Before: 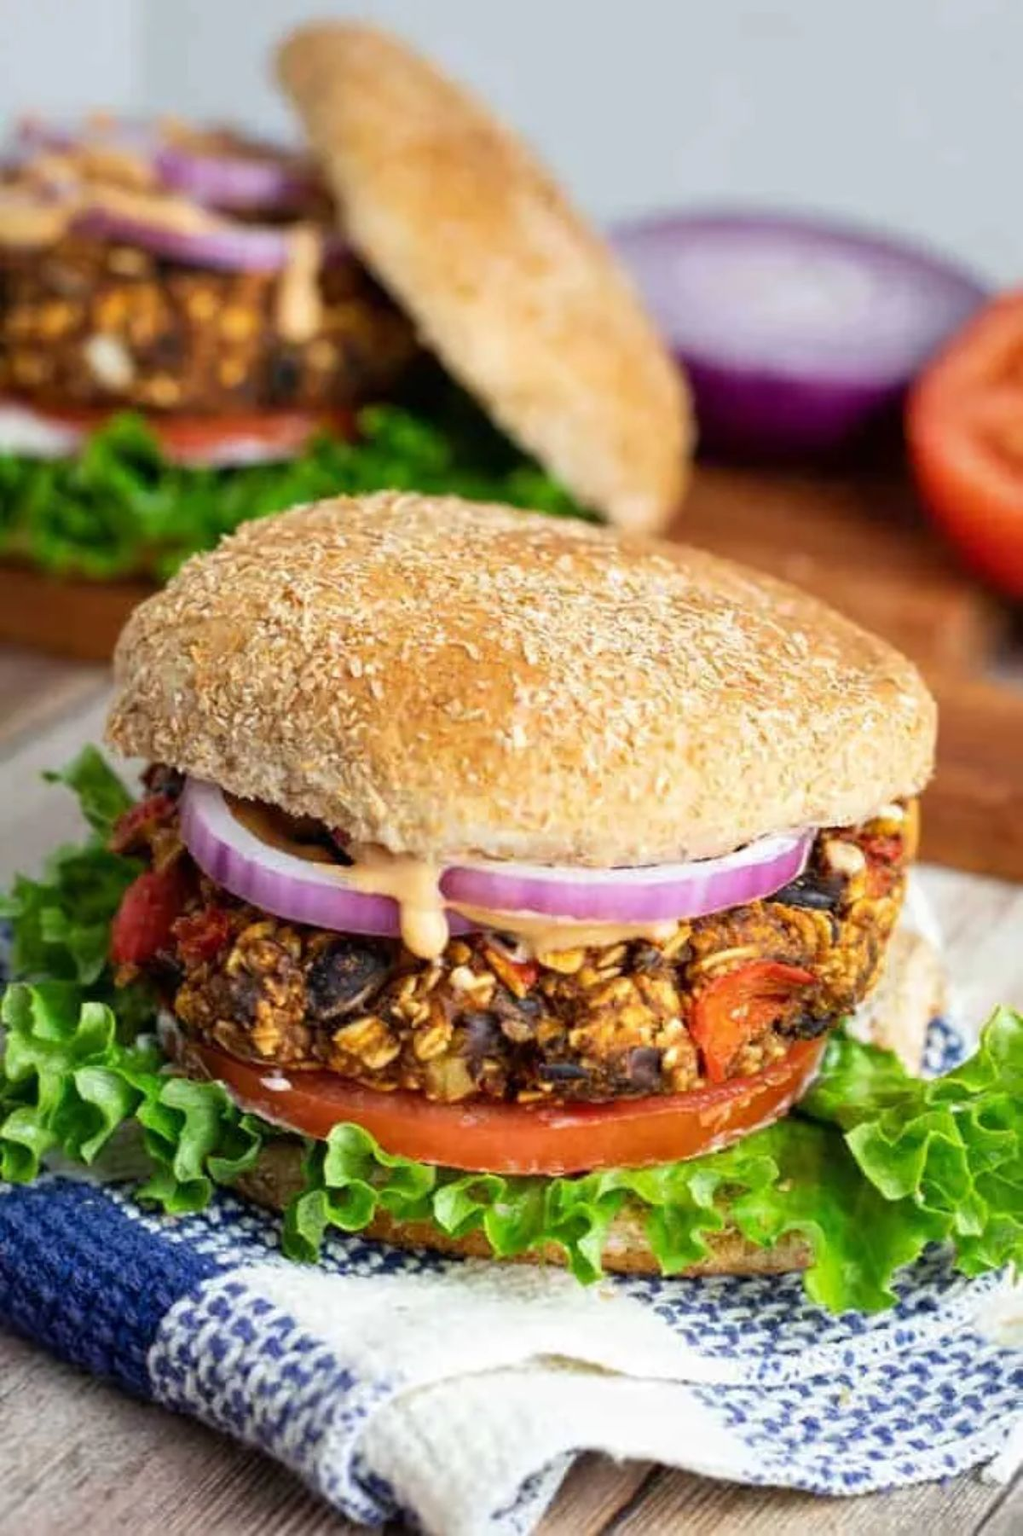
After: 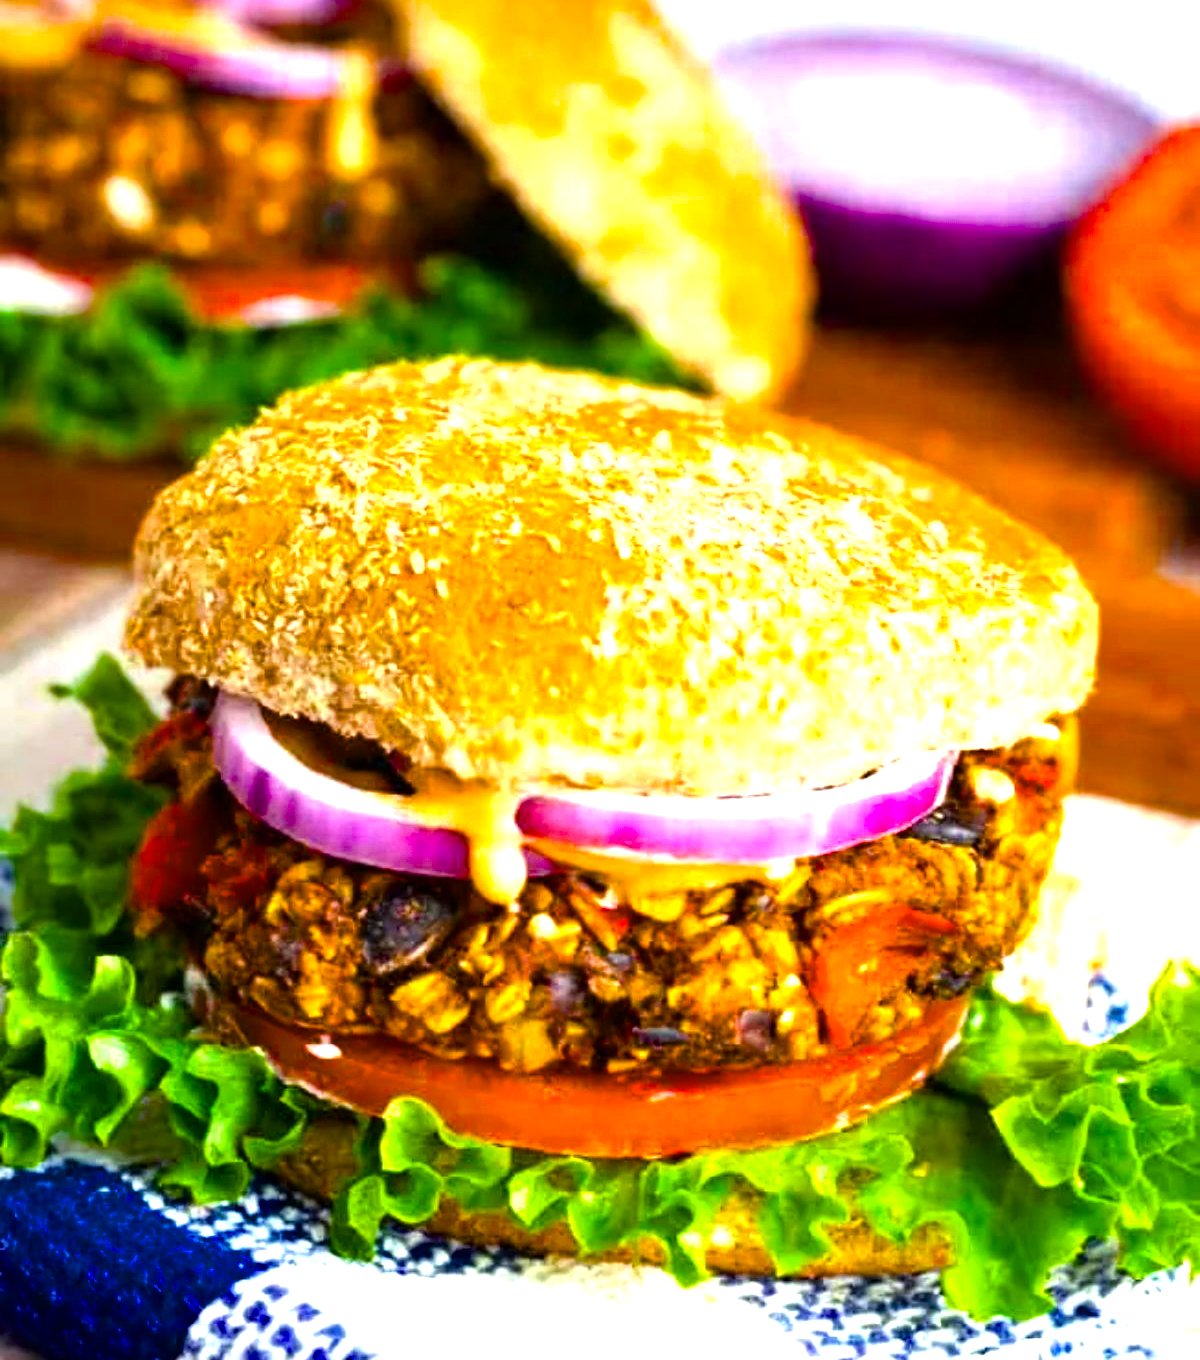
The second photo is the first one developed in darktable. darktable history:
crop and rotate: top 12.255%, bottom 12.181%
exposure: exposure 0.949 EV, compensate highlight preservation false
color balance rgb: linear chroma grading › global chroma 23.203%, perceptual saturation grading › global saturation 30.086%, global vibrance 9.259%, contrast 15.102%, saturation formula JzAzBz (2021)
tone equalizer: edges refinement/feathering 500, mask exposure compensation -1.57 EV, preserve details no
